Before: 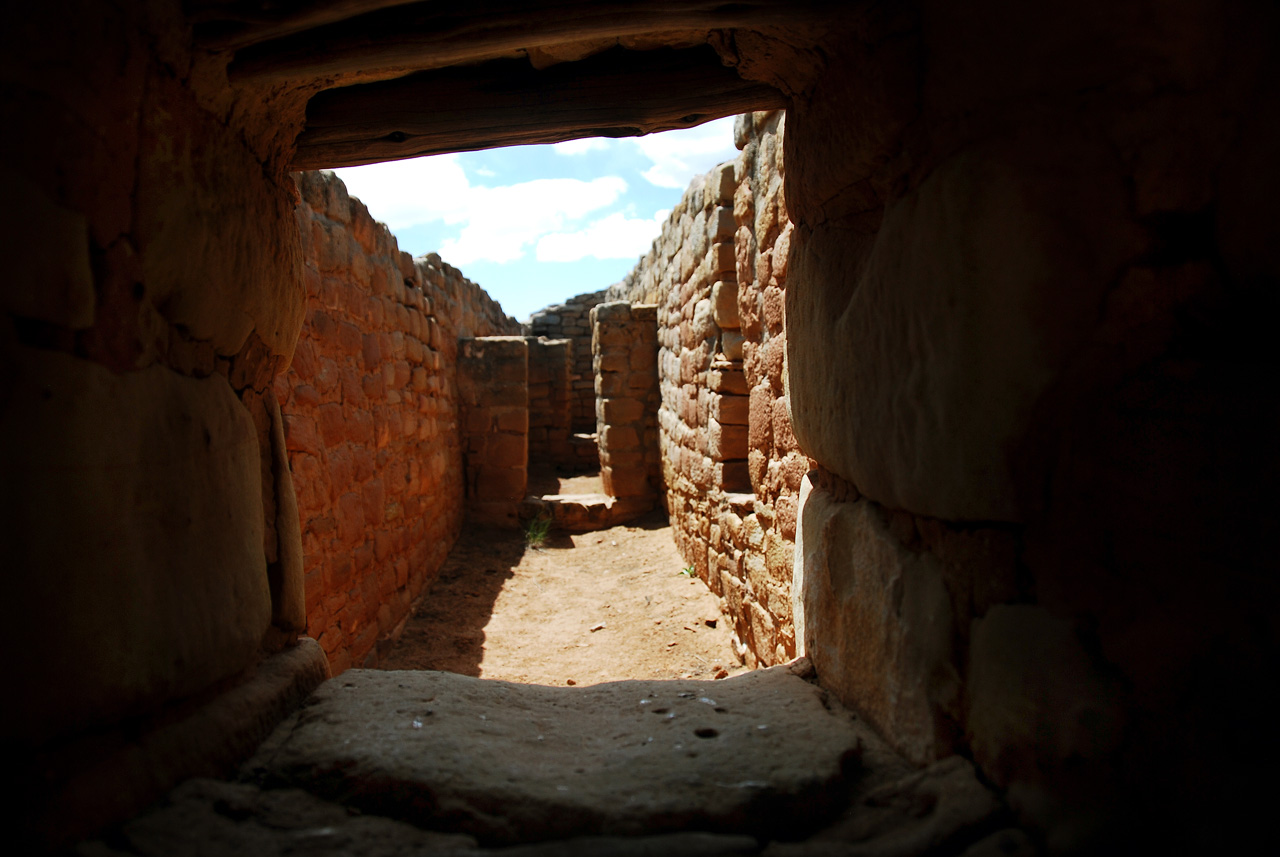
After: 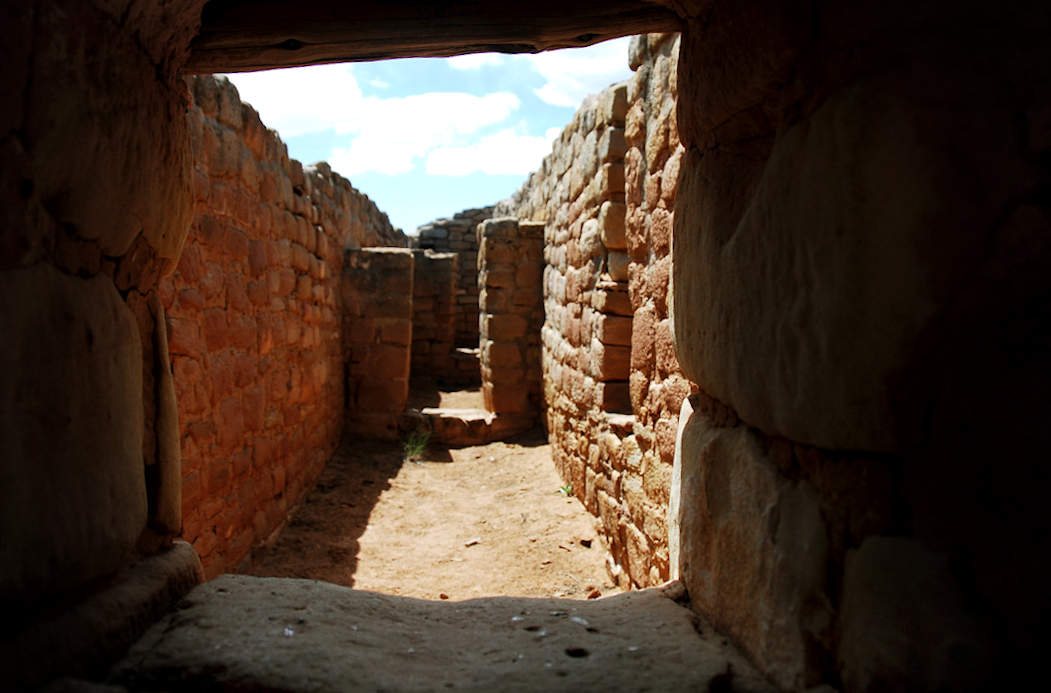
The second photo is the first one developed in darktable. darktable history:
crop and rotate: angle -3.27°, left 5.211%, top 5.211%, right 4.607%, bottom 4.607%
rotate and perspective: rotation -1°, crop left 0.011, crop right 0.989, crop top 0.025, crop bottom 0.975
vignetting: fall-off start 71.74%
local contrast: highlights 100%, shadows 100%, detail 120%, midtone range 0.2
